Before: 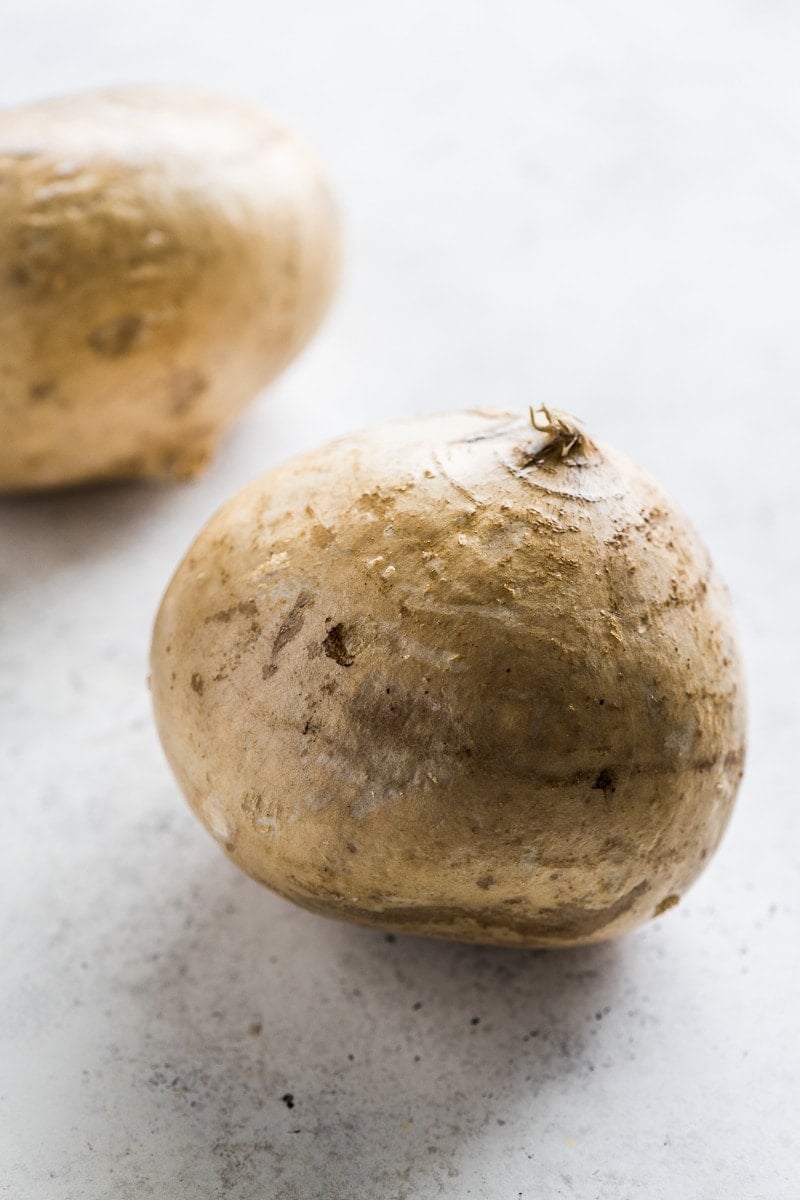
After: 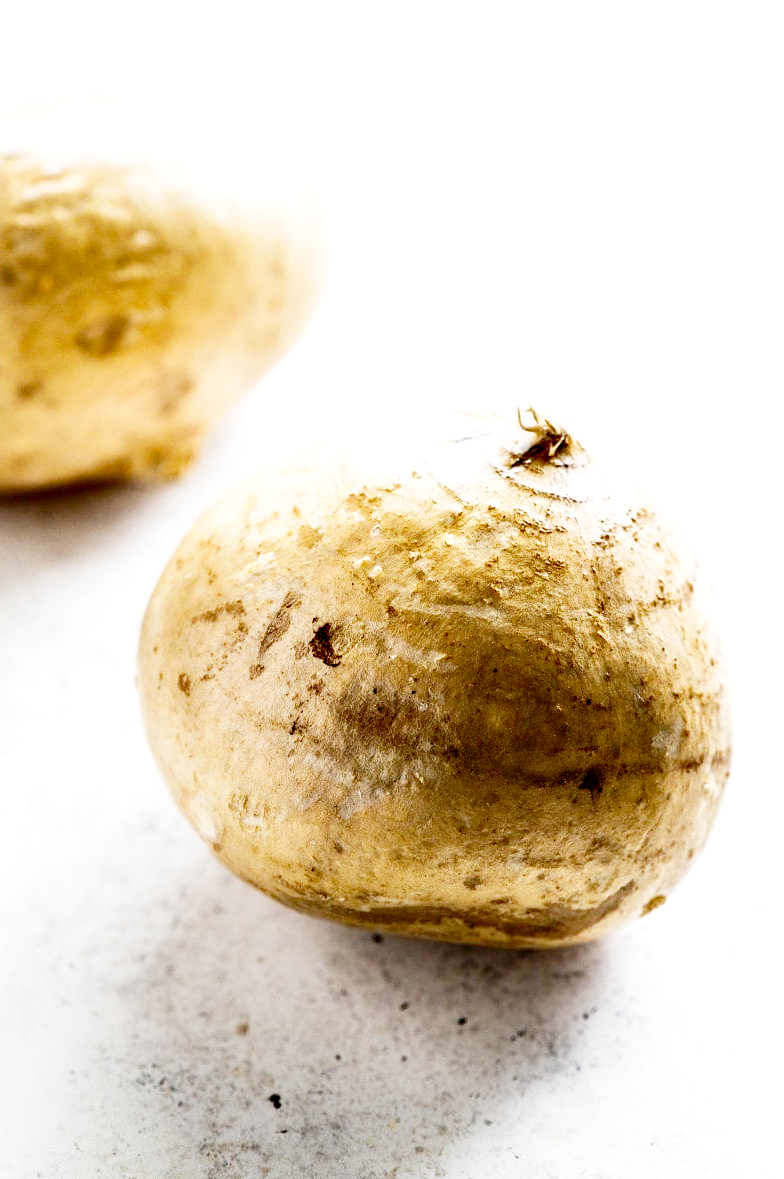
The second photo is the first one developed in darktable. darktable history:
crop: left 1.627%, right 0.278%, bottom 1.697%
base curve: curves: ch0 [(0, 0) (0.04, 0.03) (0.133, 0.232) (0.448, 0.748) (0.843, 0.968) (1, 1)], fusion 1, preserve colors none
contrast brightness saturation: contrast 0.067, brightness -0.147, saturation 0.12
